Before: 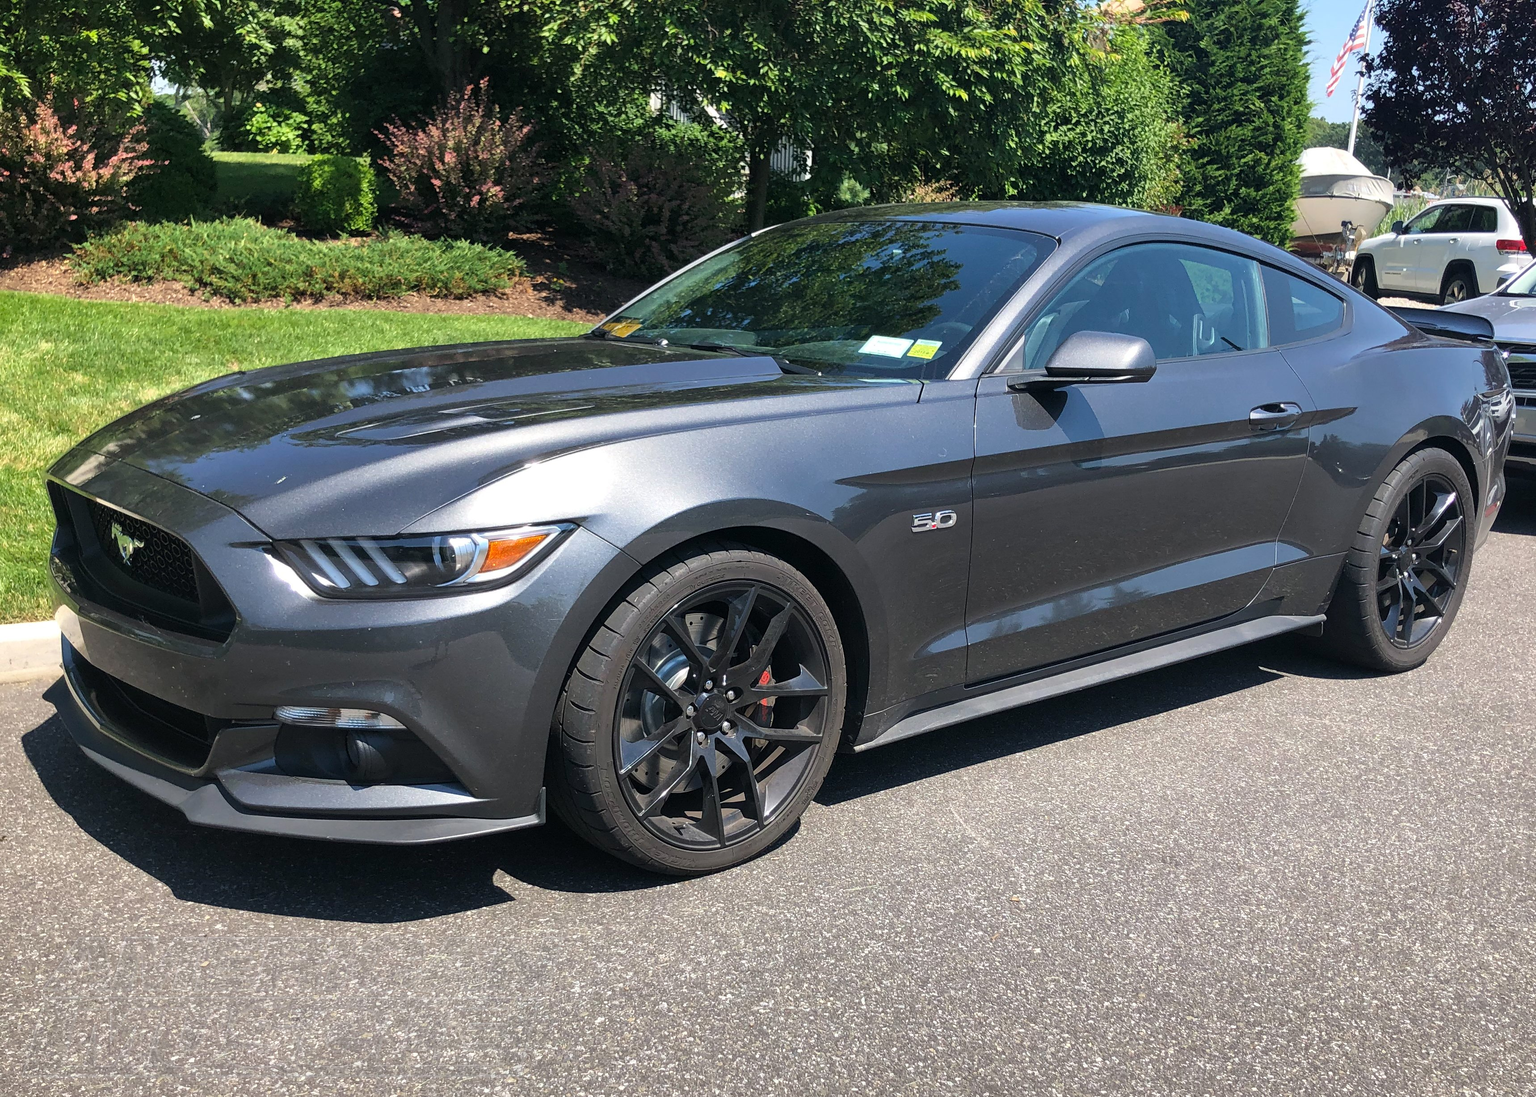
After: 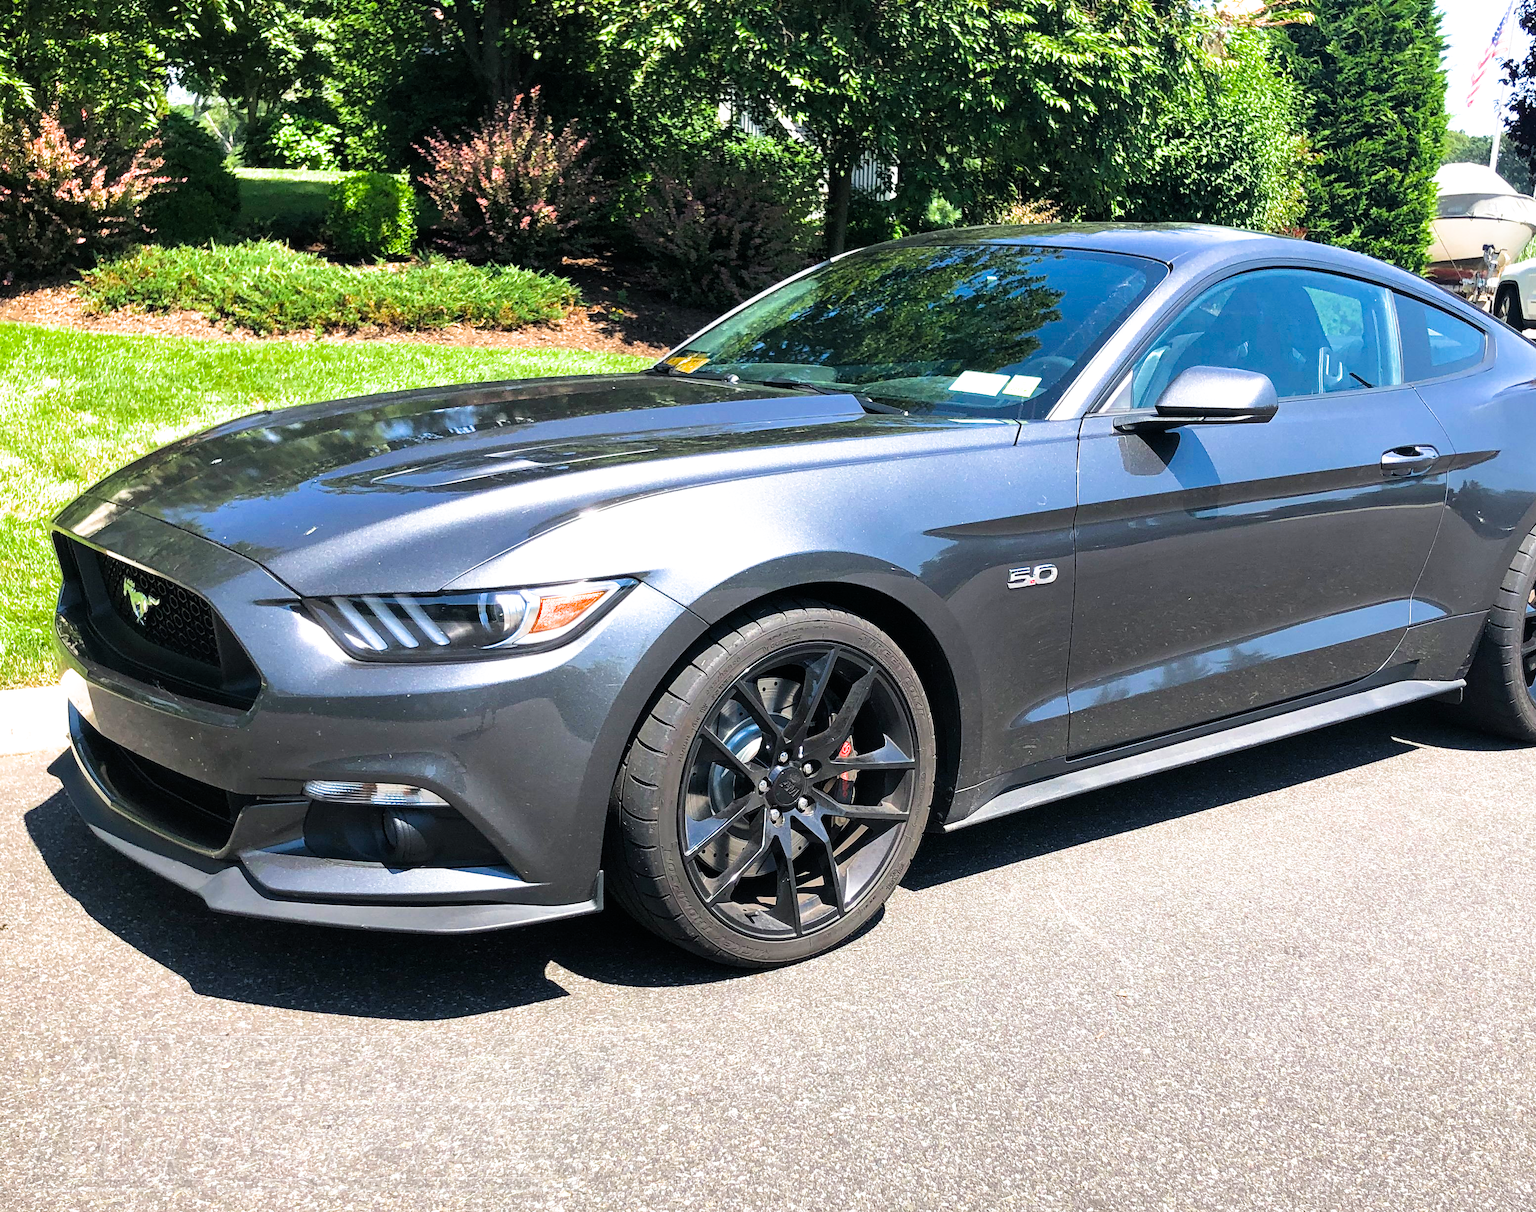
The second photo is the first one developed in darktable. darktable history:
crop: right 9.509%, bottom 0.031%
exposure: black level correction 0, exposure 0.9 EV, compensate highlight preservation false
filmic rgb: black relative exposure -12 EV, white relative exposure 2.8 EV, threshold 3 EV, target black luminance 0%, hardness 8.06, latitude 70.41%, contrast 1.14, highlights saturation mix 10%, shadows ↔ highlights balance -0.388%, color science v4 (2020), iterations of high-quality reconstruction 10, contrast in shadows soft, contrast in highlights soft, enable highlight reconstruction true
